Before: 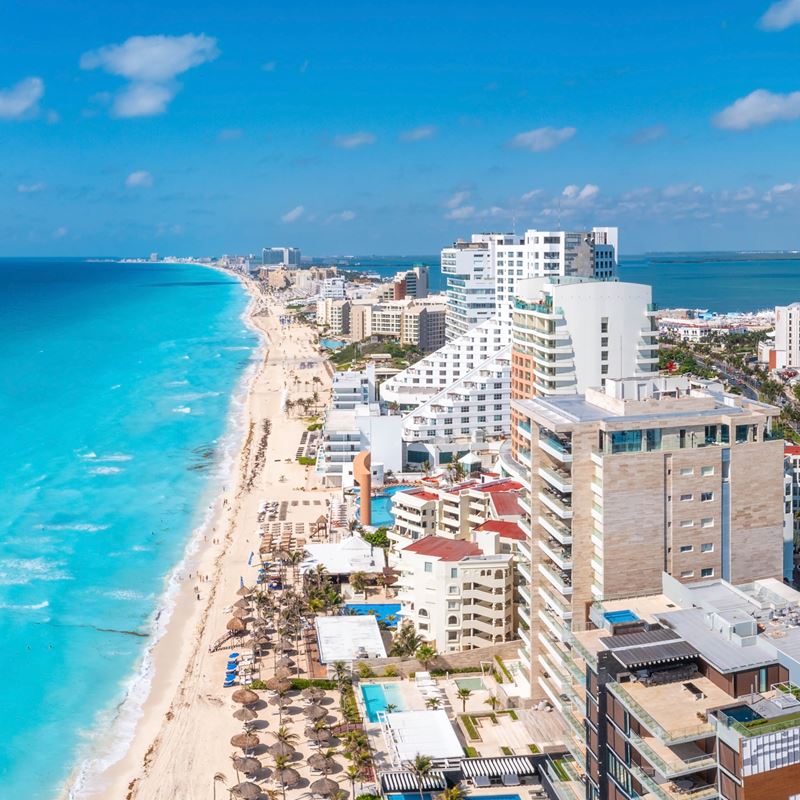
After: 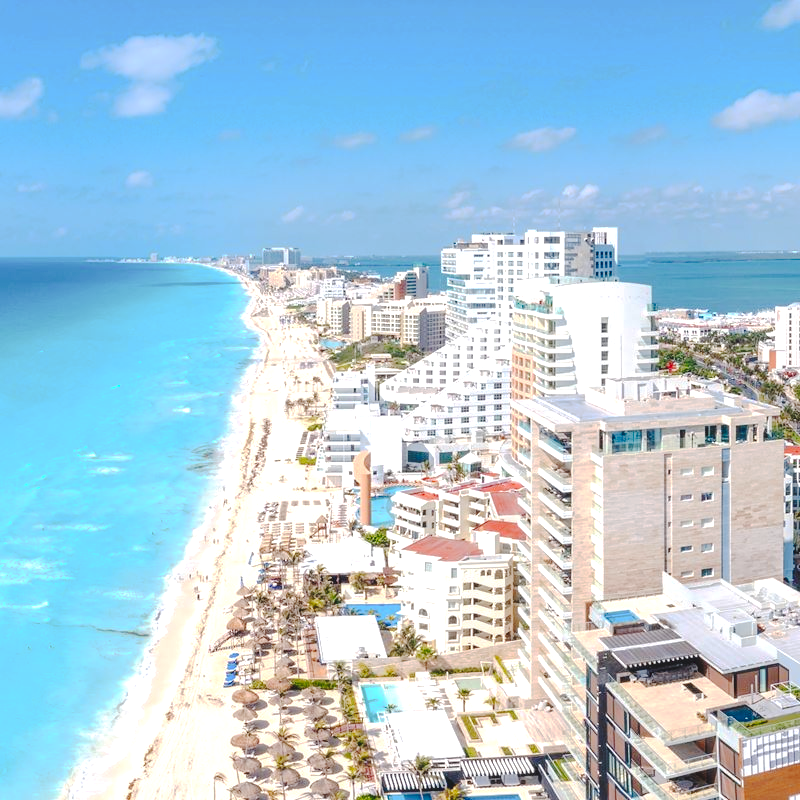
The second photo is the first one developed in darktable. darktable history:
exposure: exposure 0.561 EV, compensate highlight preservation false
tone curve: curves: ch0 [(0, 0) (0.003, 0.077) (0.011, 0.08) (0.025, 0.083) (0.044, 0.095) (0.069, 0.106) (0.1, 0.12) (0.136, 0.144) (0.177, 0.185) (0.224, 0.231) (0.277, 0.297) (0.335, 0.382) (0.399, 0.471) (0.468, 0.553) (0.543, 0.623) (0.623, 0.689) (0.709, 0.75) (0.801, 0.81) (0.898, 0.873) (1, 1)], preserve colors none
